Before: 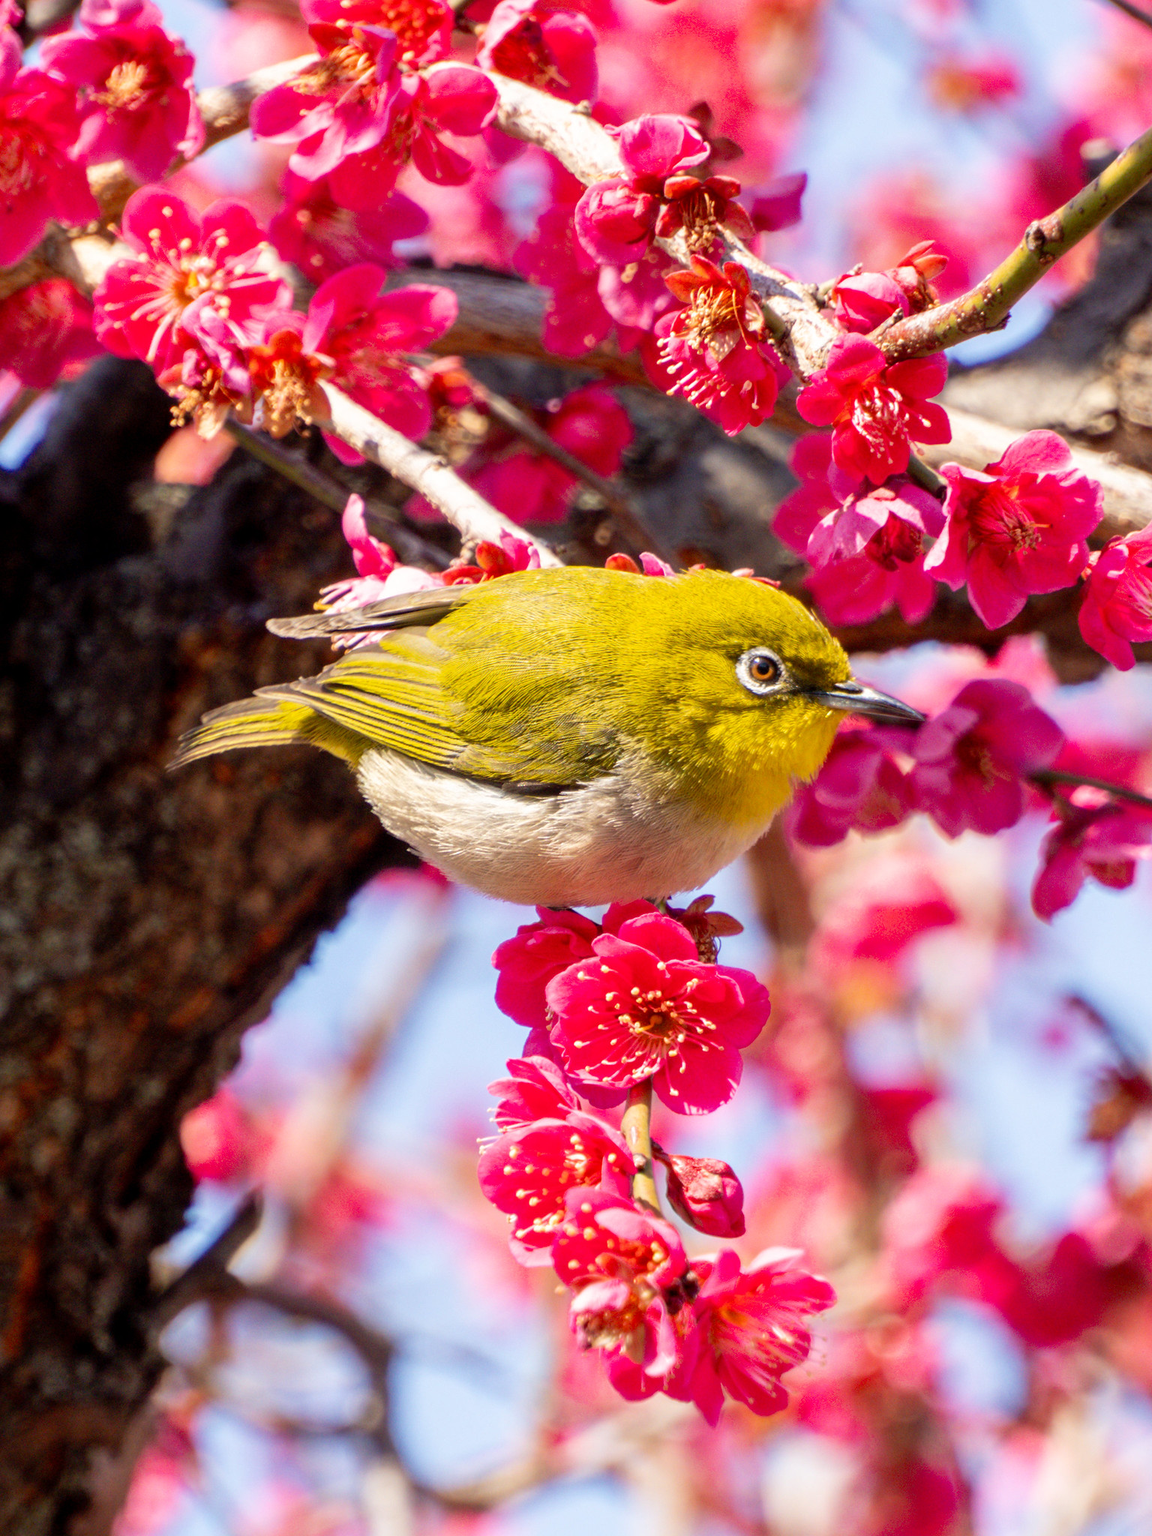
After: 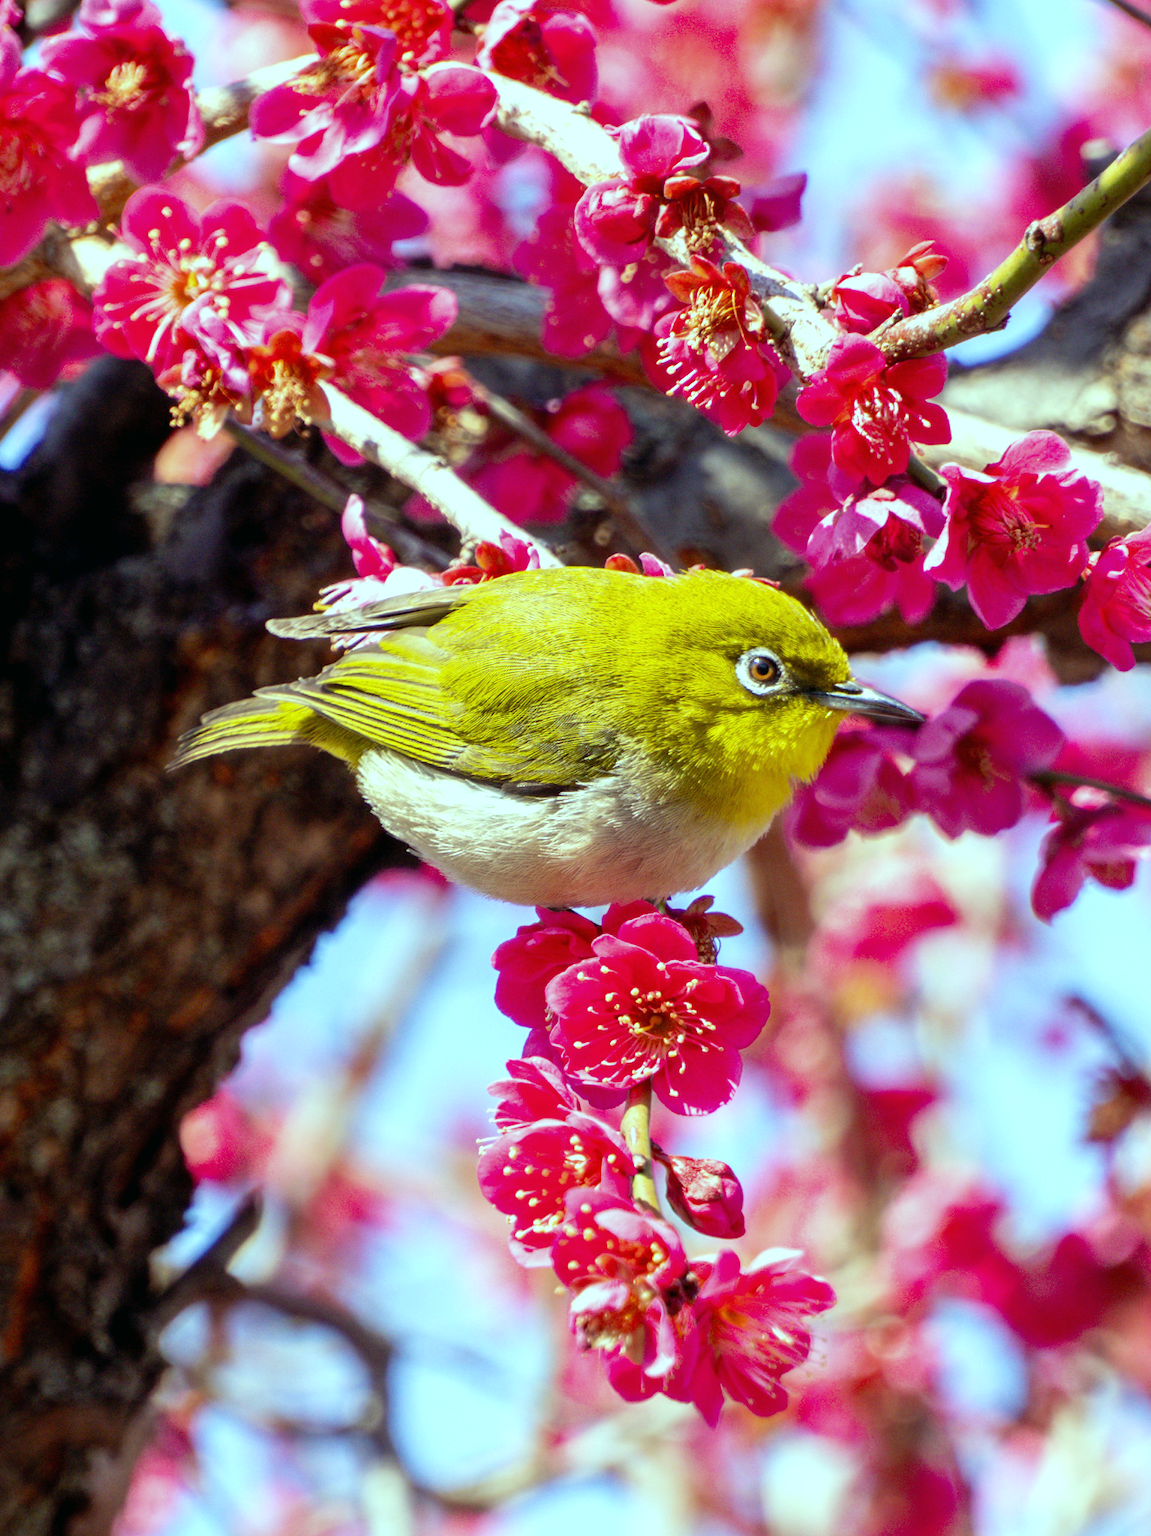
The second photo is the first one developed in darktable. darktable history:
color balance: mode lift, gamma, gain (sRGB), lift [0.997, 0.979, 1.021, 1.011], gamma [1, 1.084, 0.916, 0.998], gain [1, 0.87, 1.13, 1.101], contrast 4.55%, contrast fulcrum 38.24%, output saturation 104.09%
crop and rotate: left 0.126%
